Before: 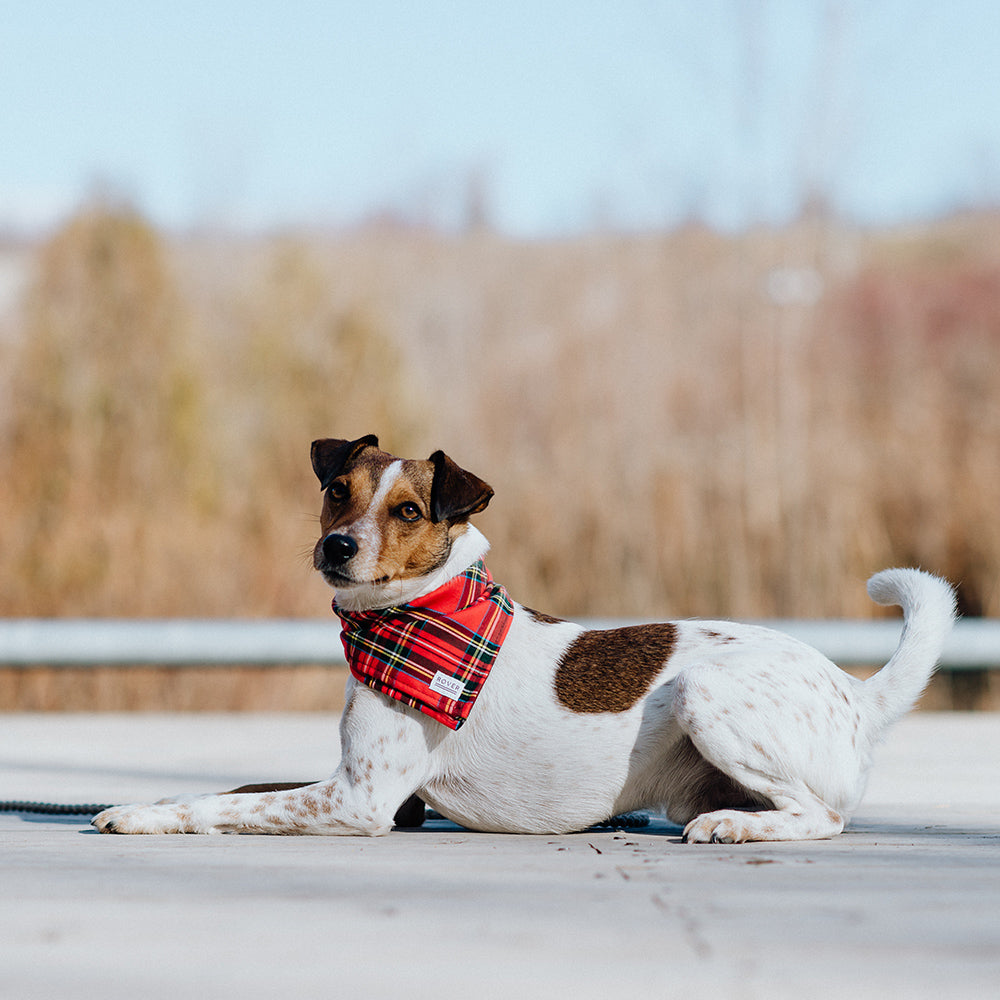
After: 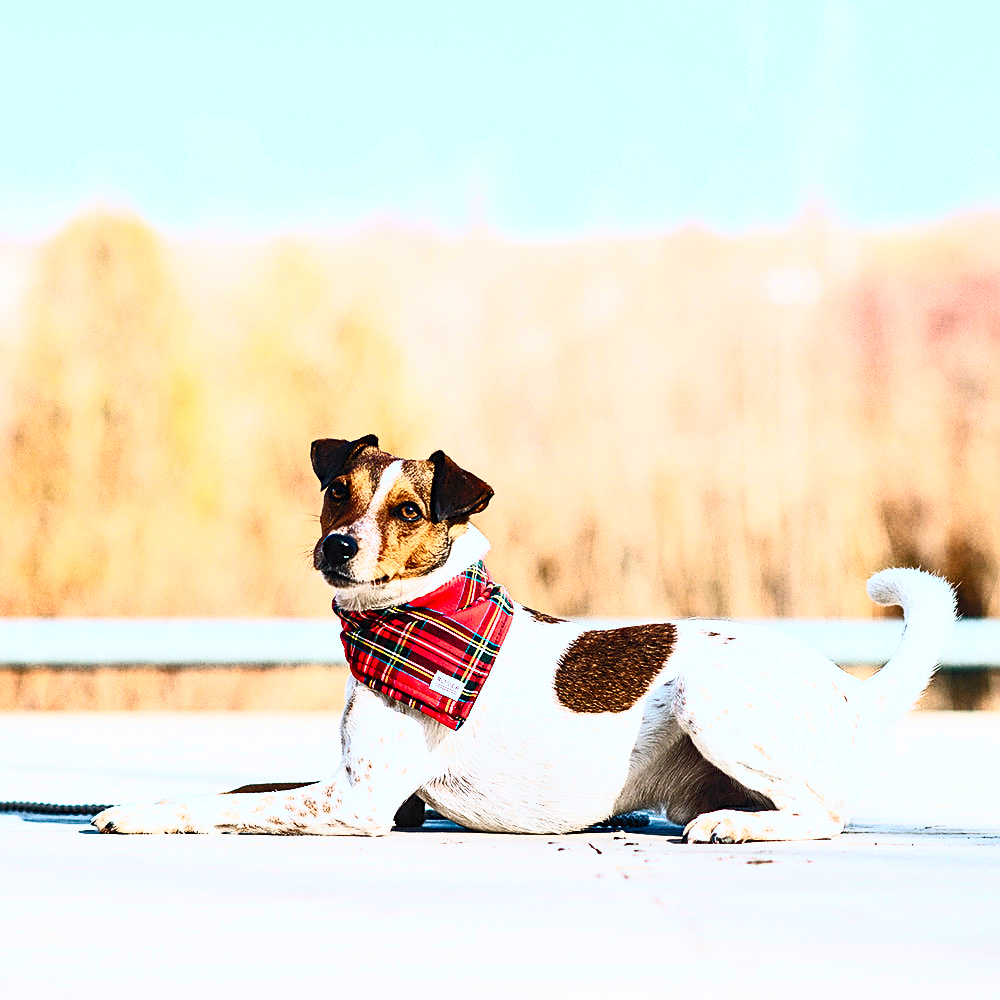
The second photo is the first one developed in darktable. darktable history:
sharpen: on, module defaults
contrast brightness saturation: contrast 0.83, brightness 0.59, saturation 0.59
grain: coarseness 0.47 ISO
